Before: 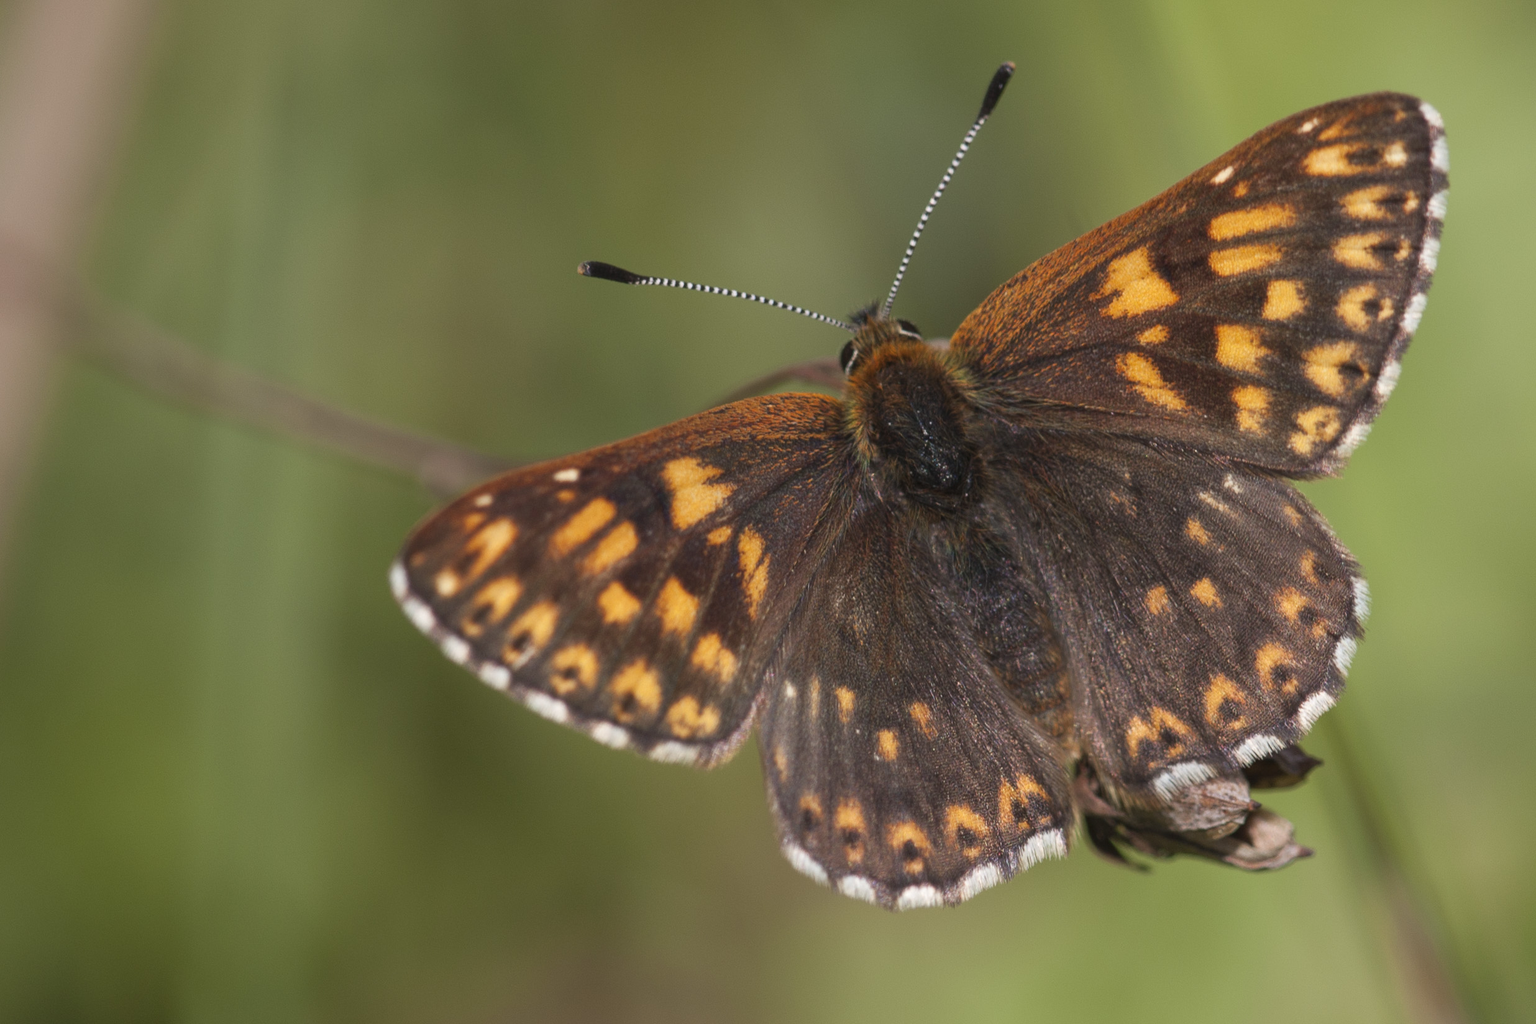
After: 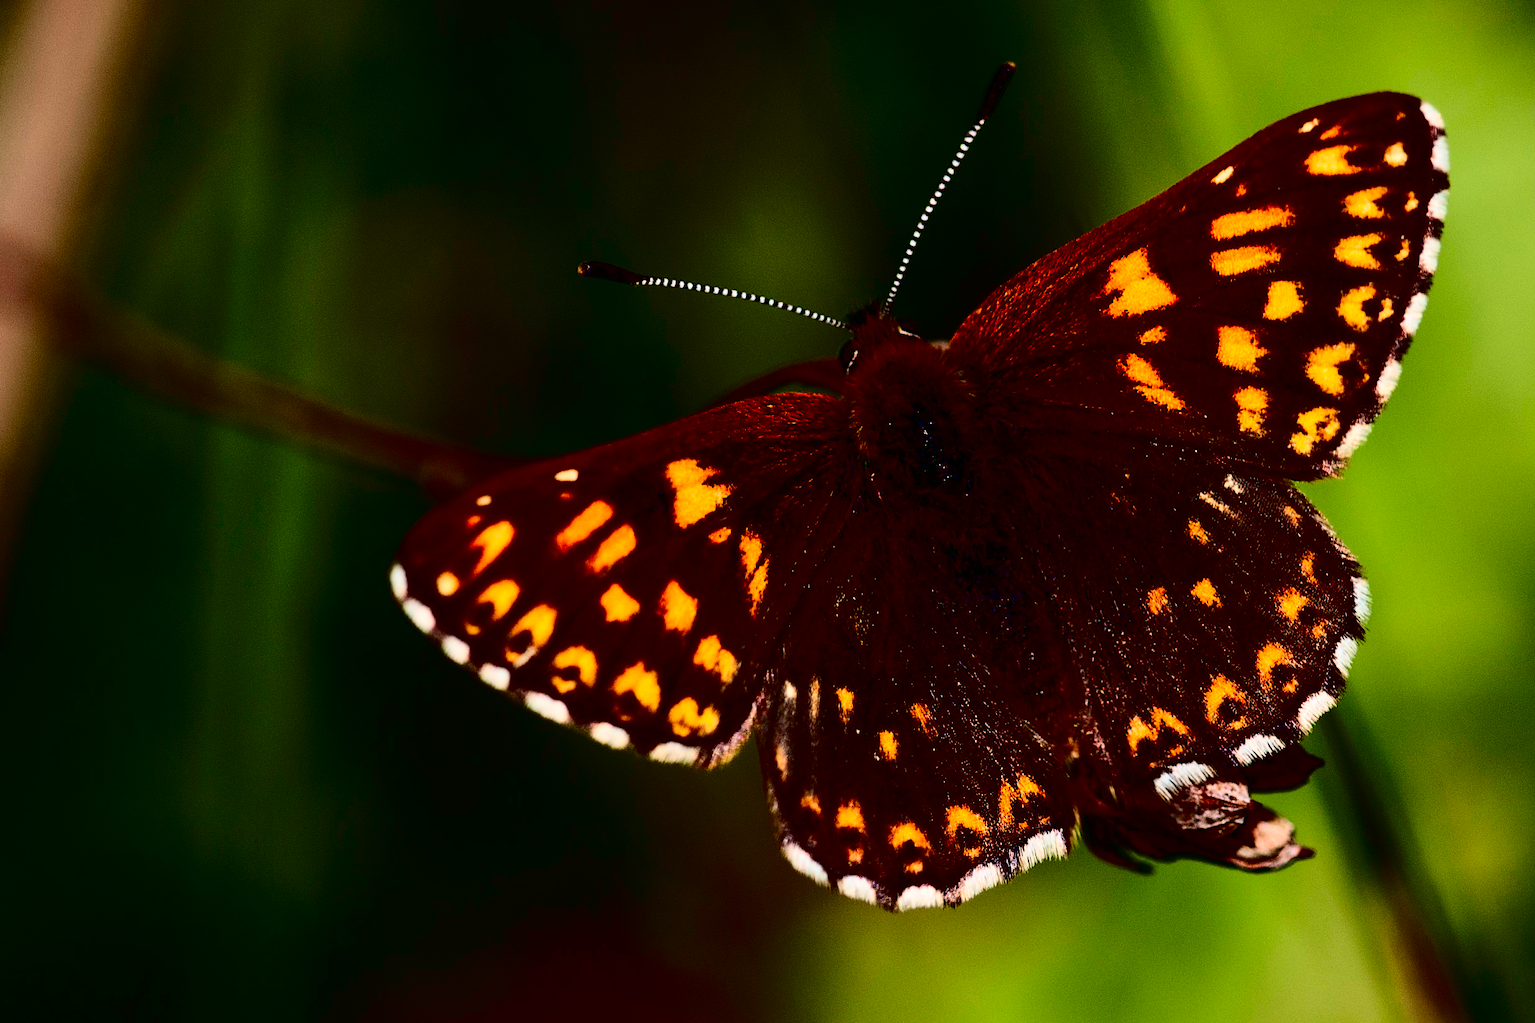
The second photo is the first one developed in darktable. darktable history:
sharpen: radius 1.027, threshold 0.89
contrast brightness saturation: contrast 0.76, brightness -0.985, saturation 0.99
